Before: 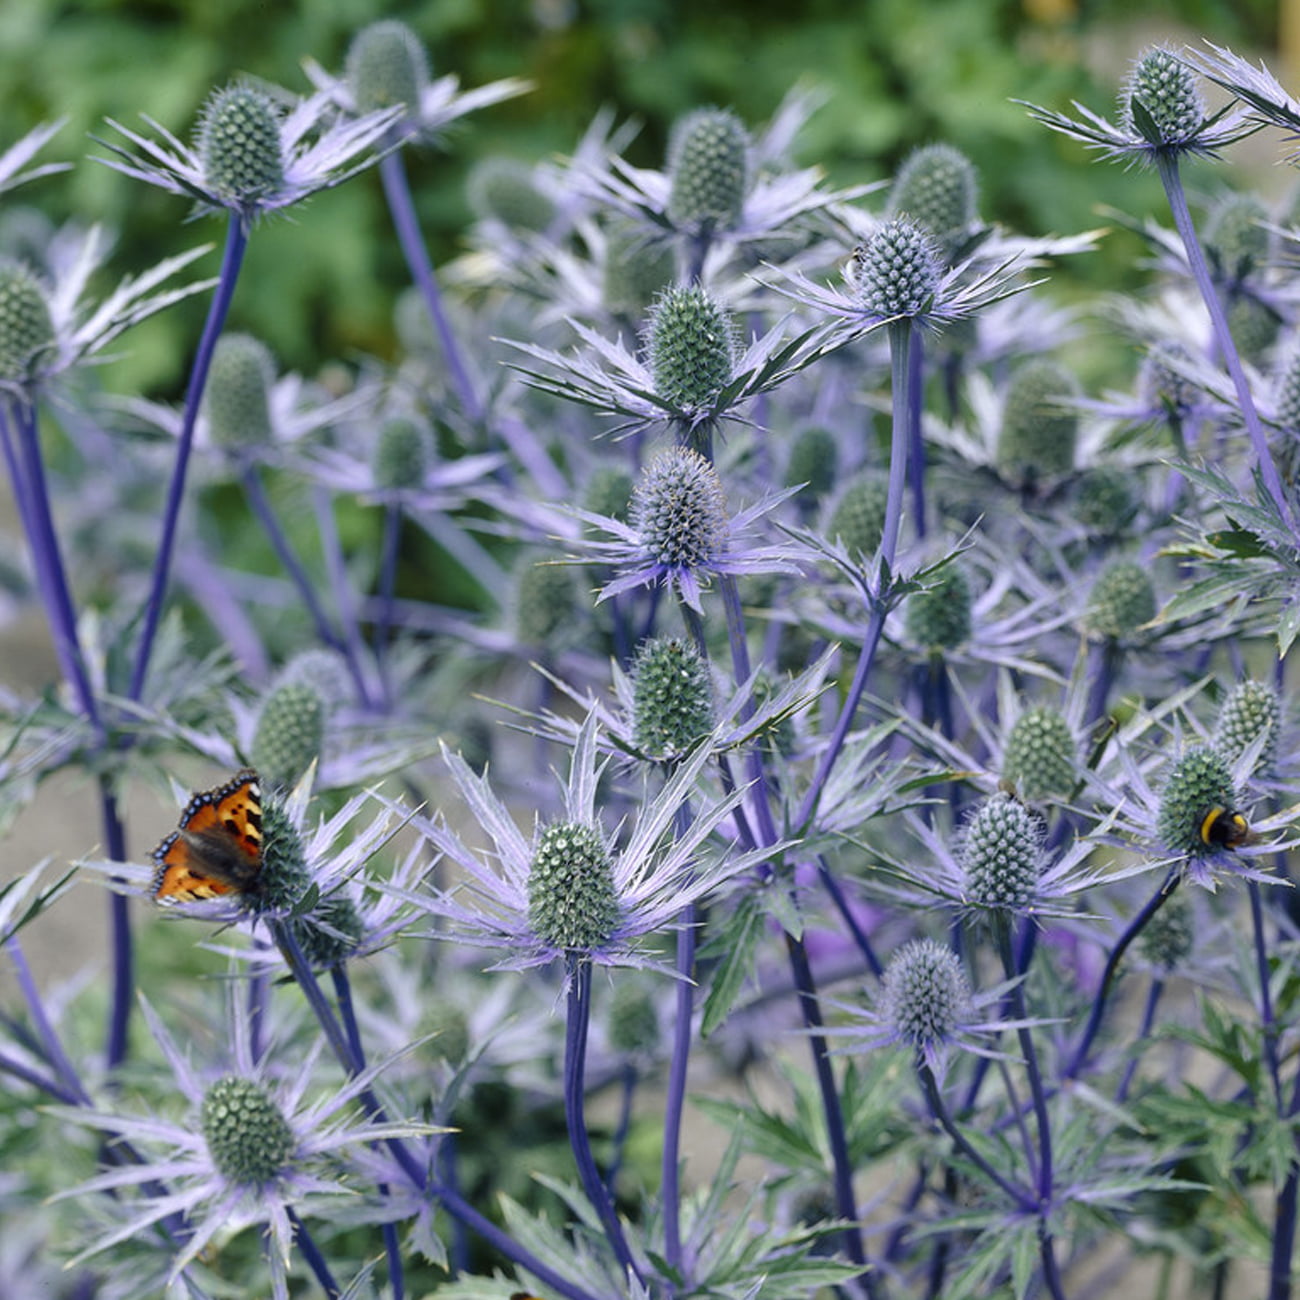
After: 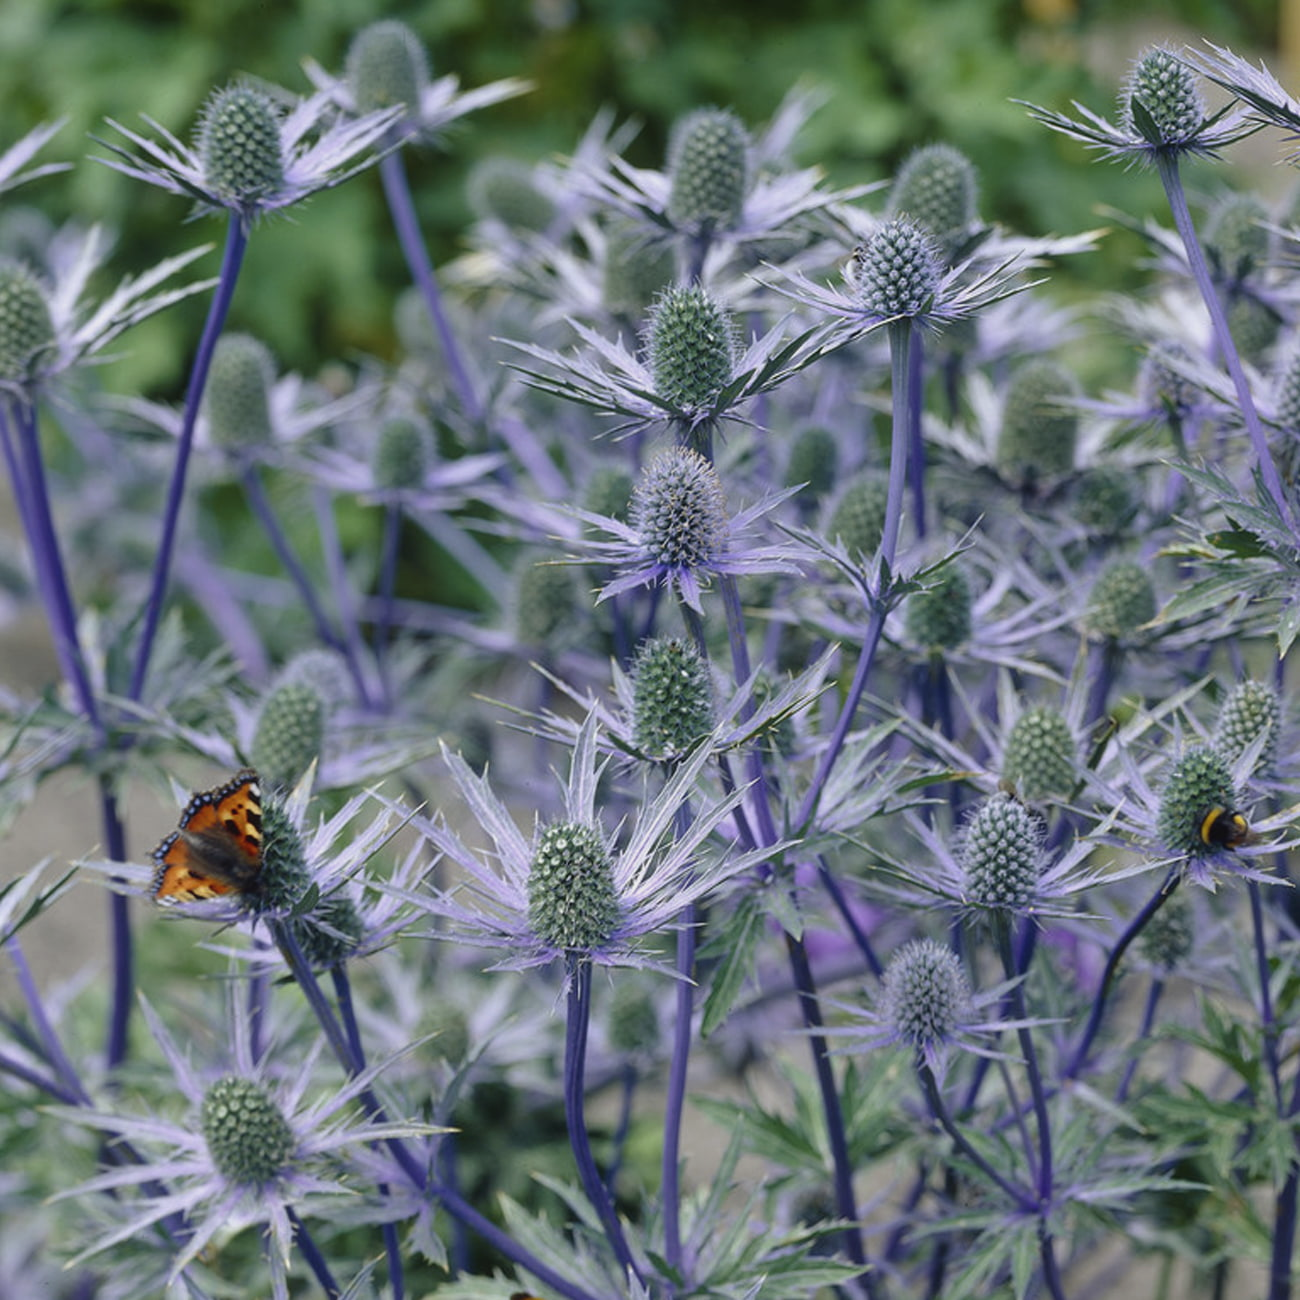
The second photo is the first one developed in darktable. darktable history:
exposure: exposure -0.056 EV, compensate highlight preservation false
contrast brightness saturation: contrast -0.084, brightness -0.032, saturation -0.11
